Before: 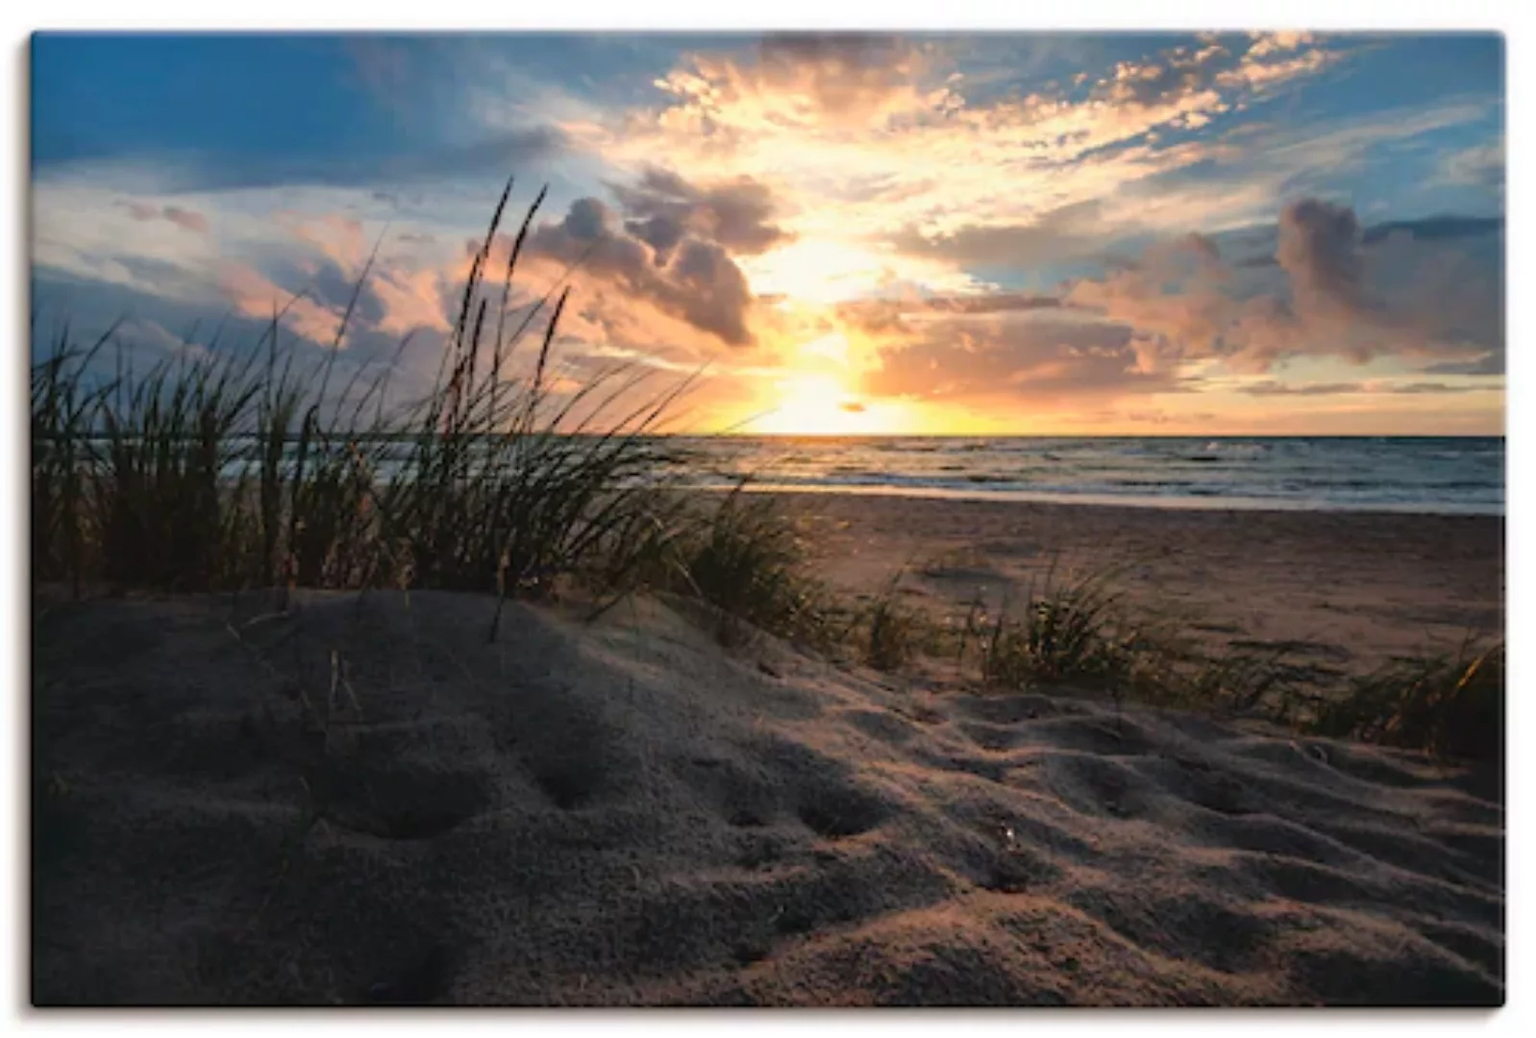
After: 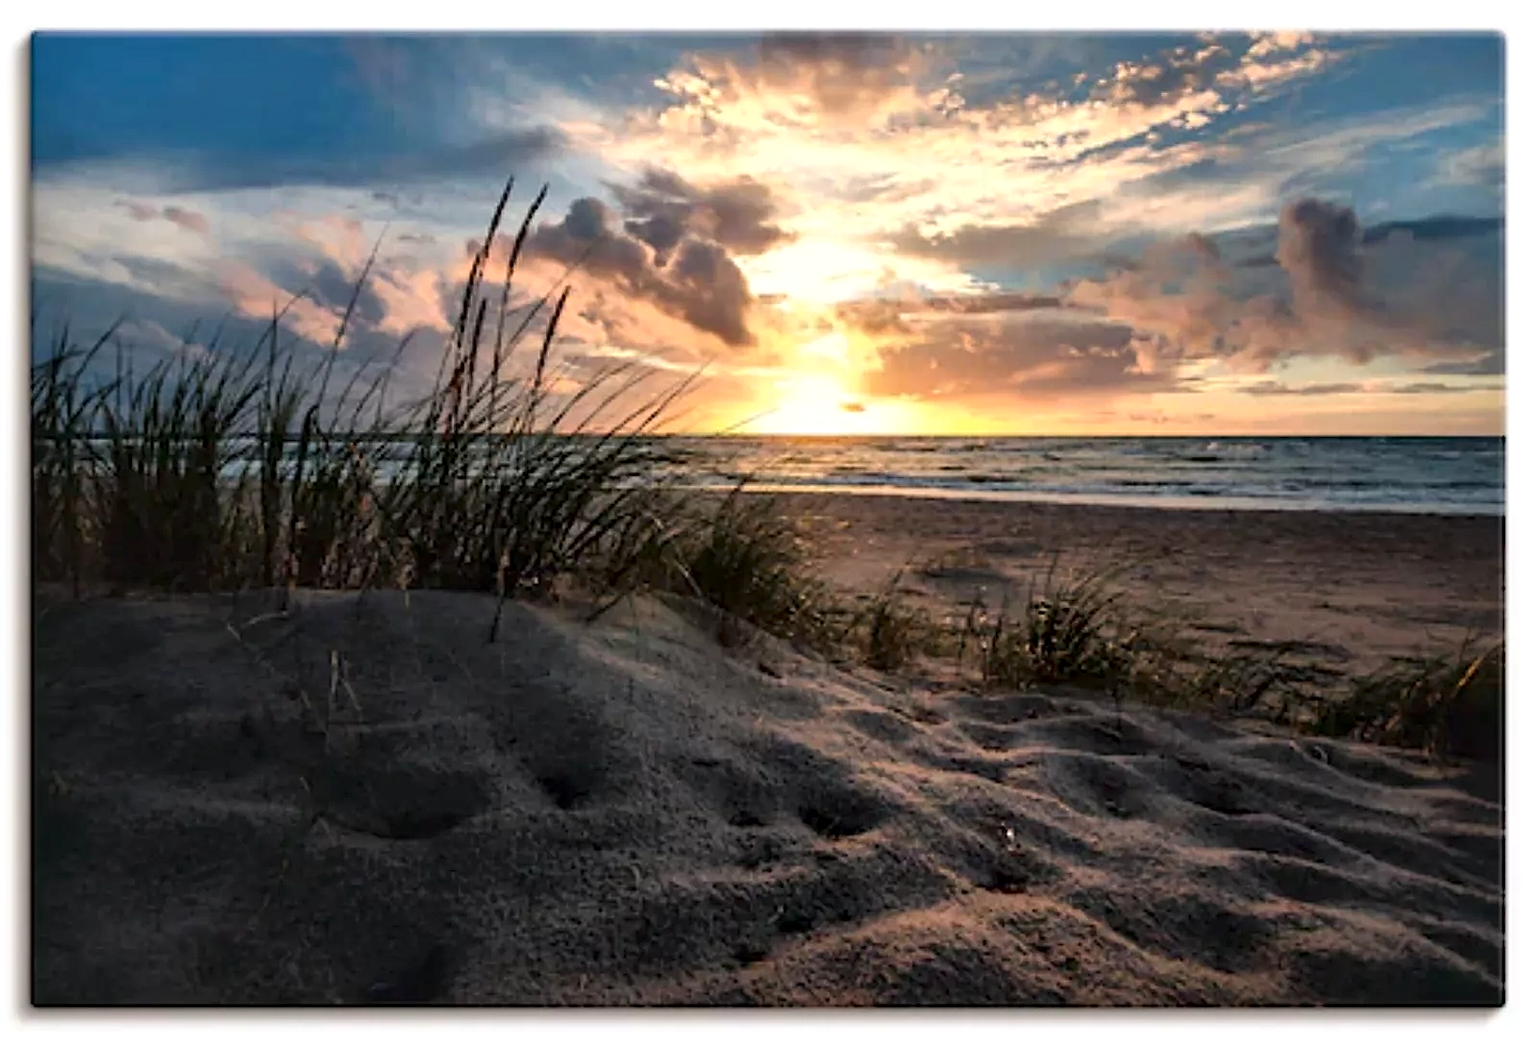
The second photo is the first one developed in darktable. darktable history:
sharpen: on, module defaults
local contrast: mode bilateral grid, contrast 24, coarseness 59, detail 151%, midtone range 0.2
